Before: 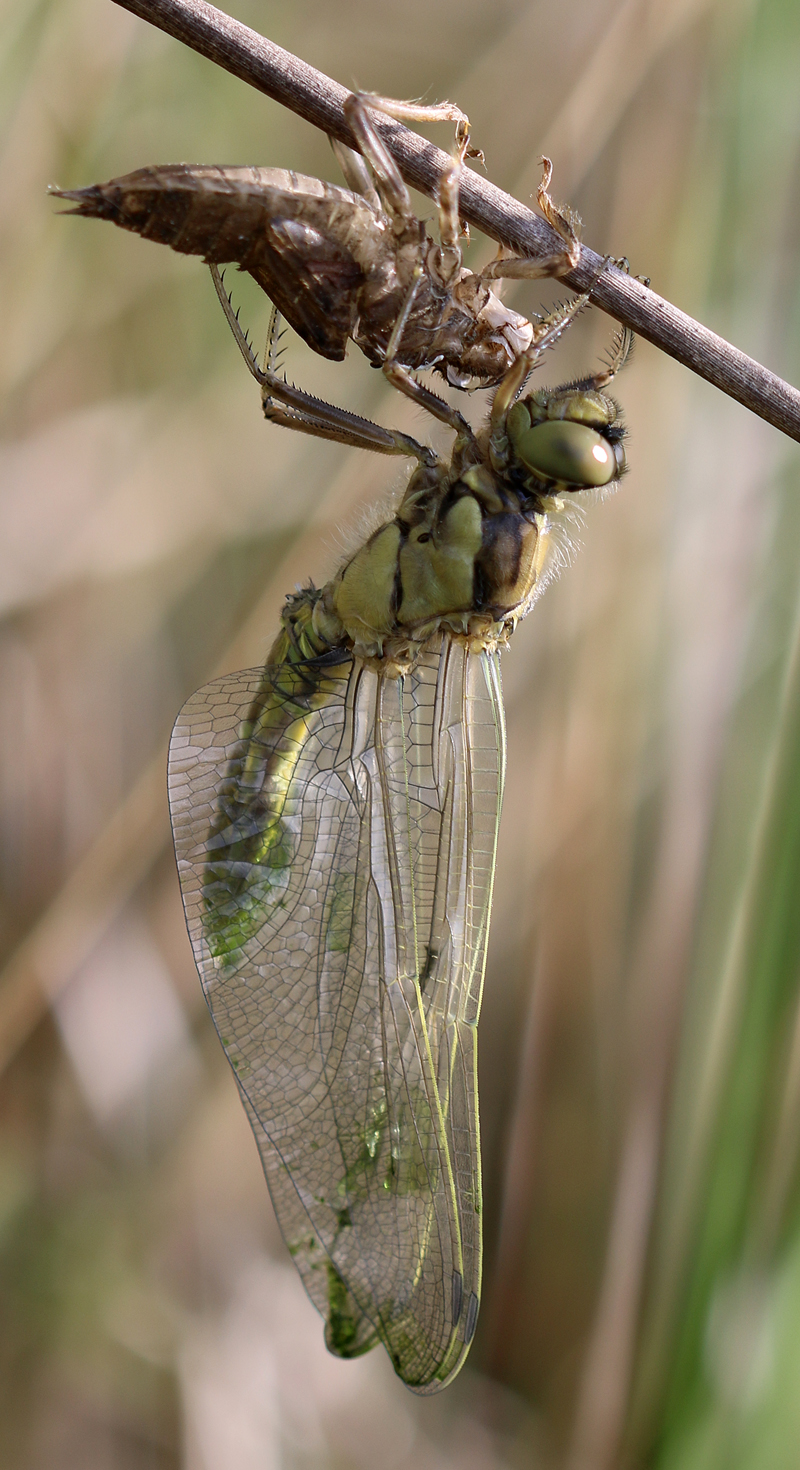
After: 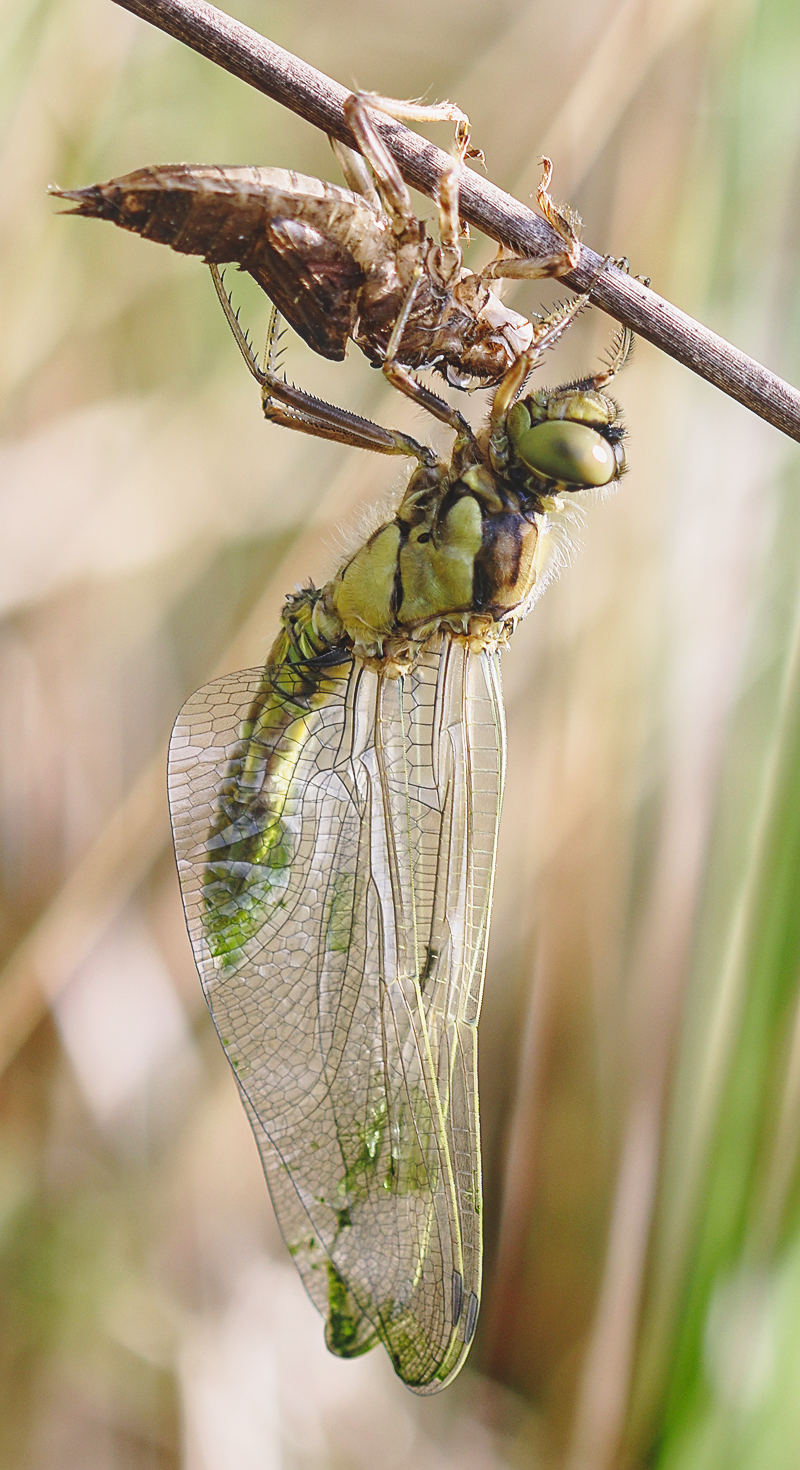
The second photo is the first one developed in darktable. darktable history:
tone equalizer: on, module defaults
local contrast: highlights 48%, shadows 0%, detail 100%
base curve: curves: ch0 [(0, 0) (0.028, 0.03) (0.121, 0.232) (0.46, 0.748) (0.859, 0.968) (1, 1)], preserve colors none
sharpen: on, module defaults
